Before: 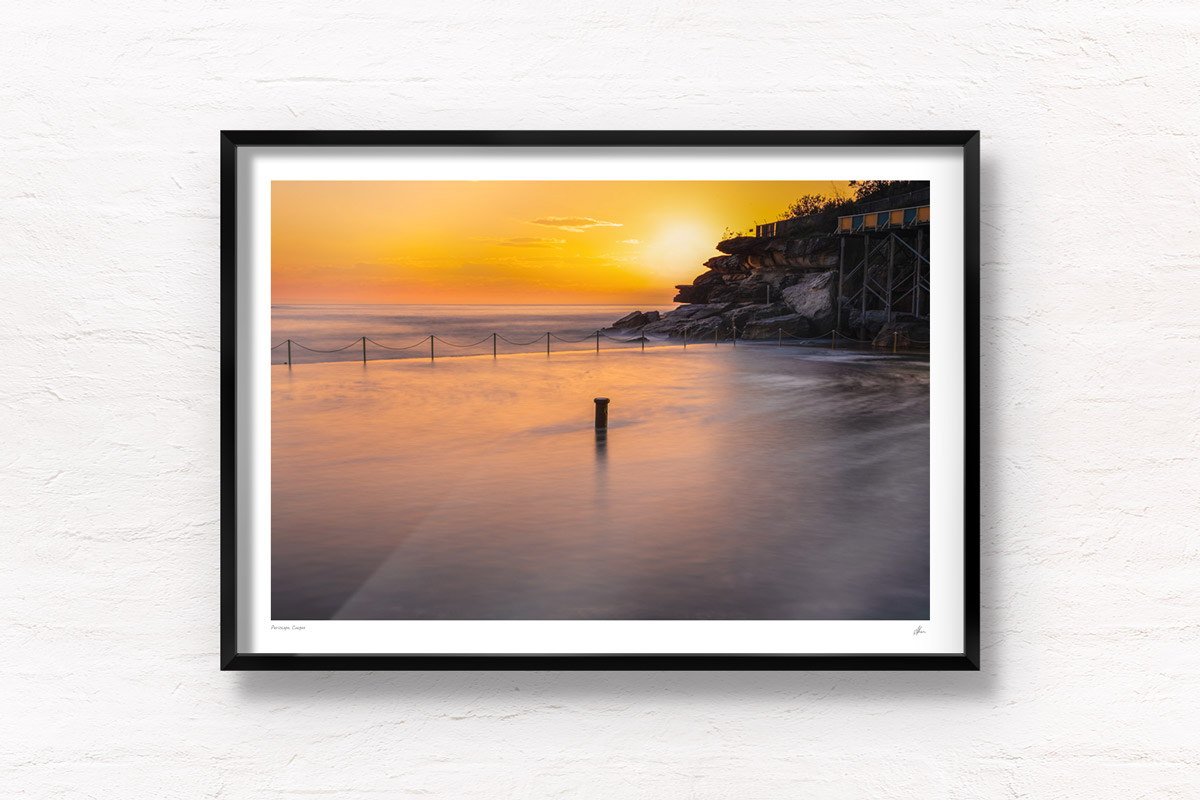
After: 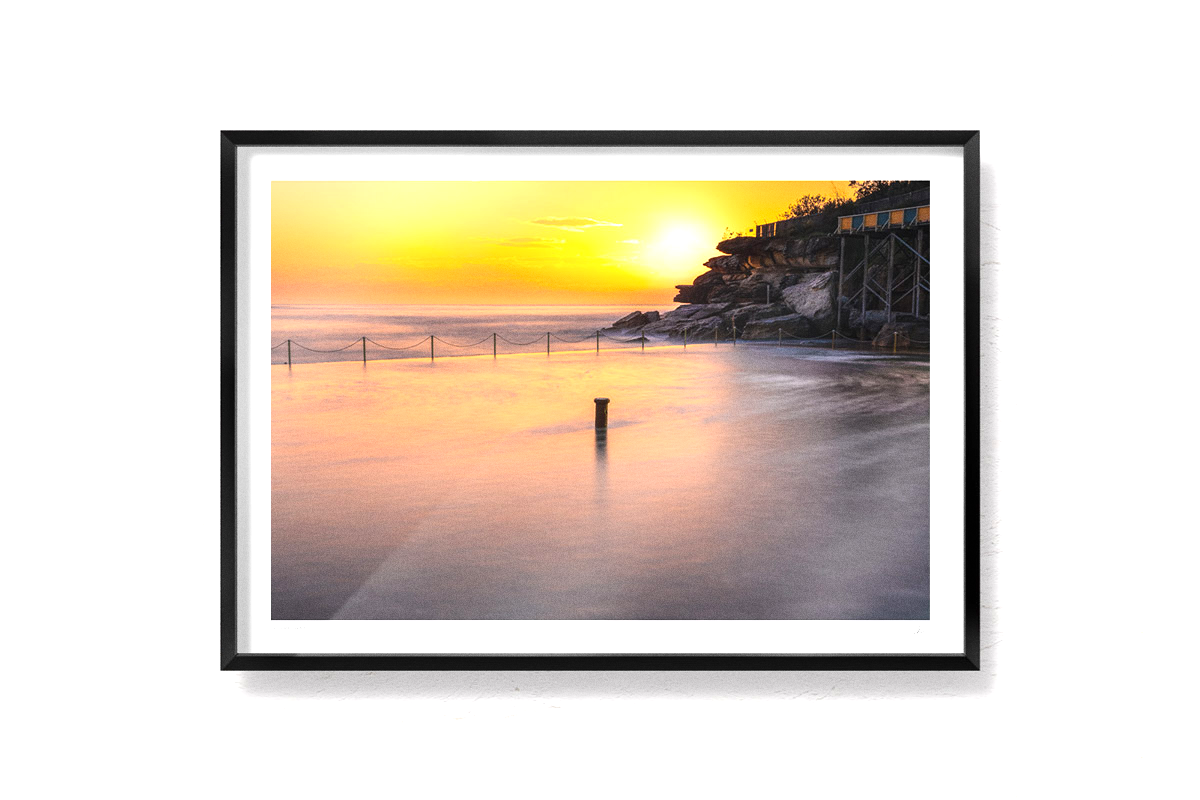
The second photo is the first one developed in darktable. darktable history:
grain: coarseness 0.47 ISO
exposure: black level correction 0, exposure 0.9 EV, compensate highlight preservation false
